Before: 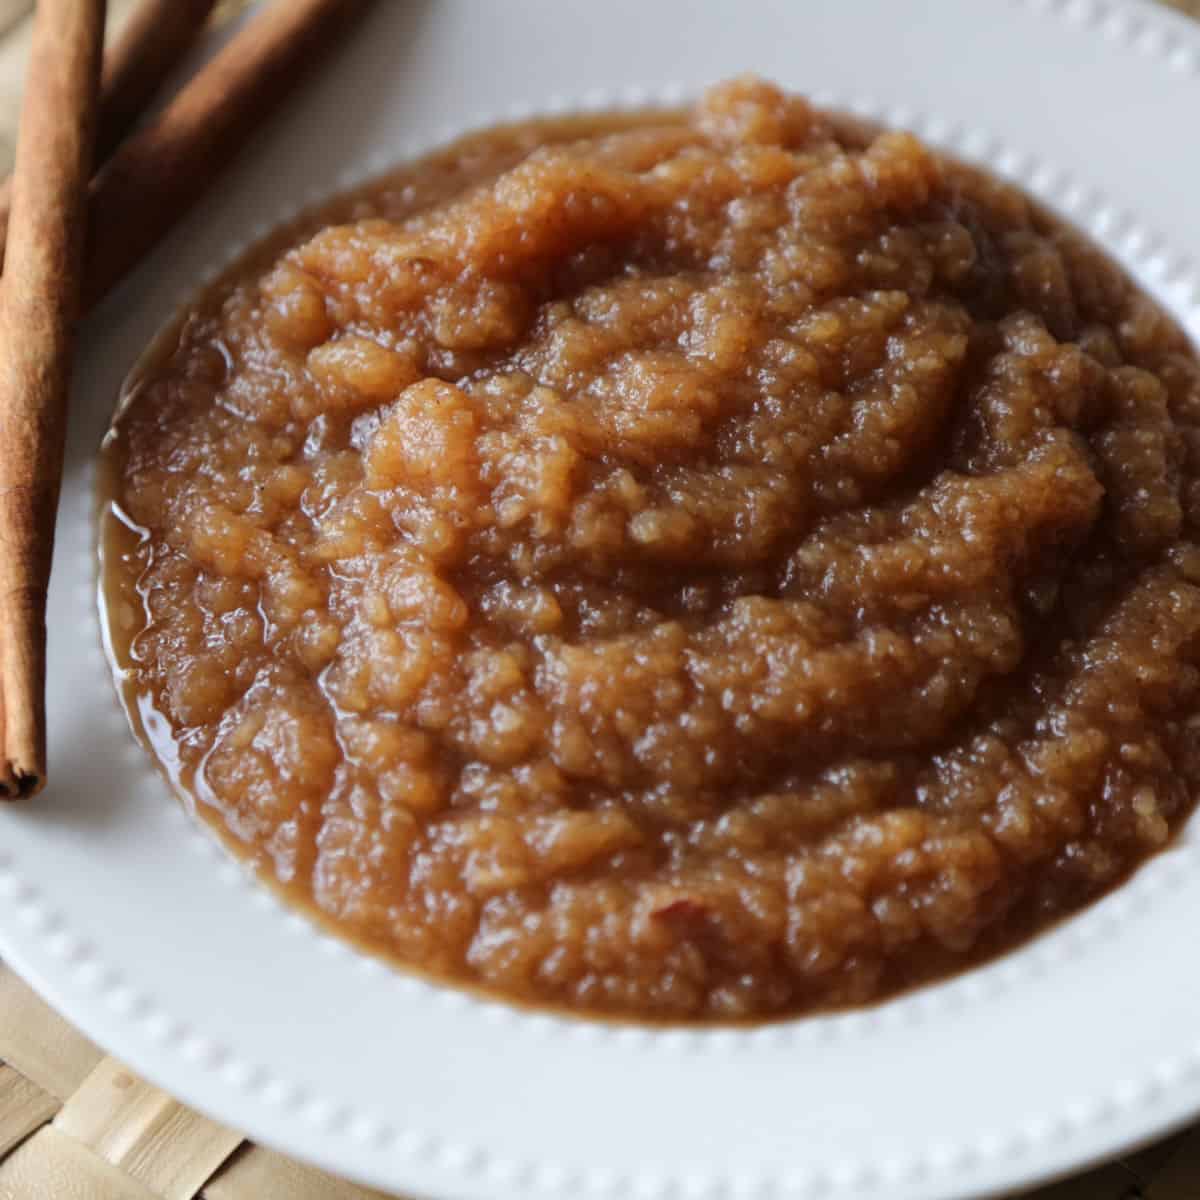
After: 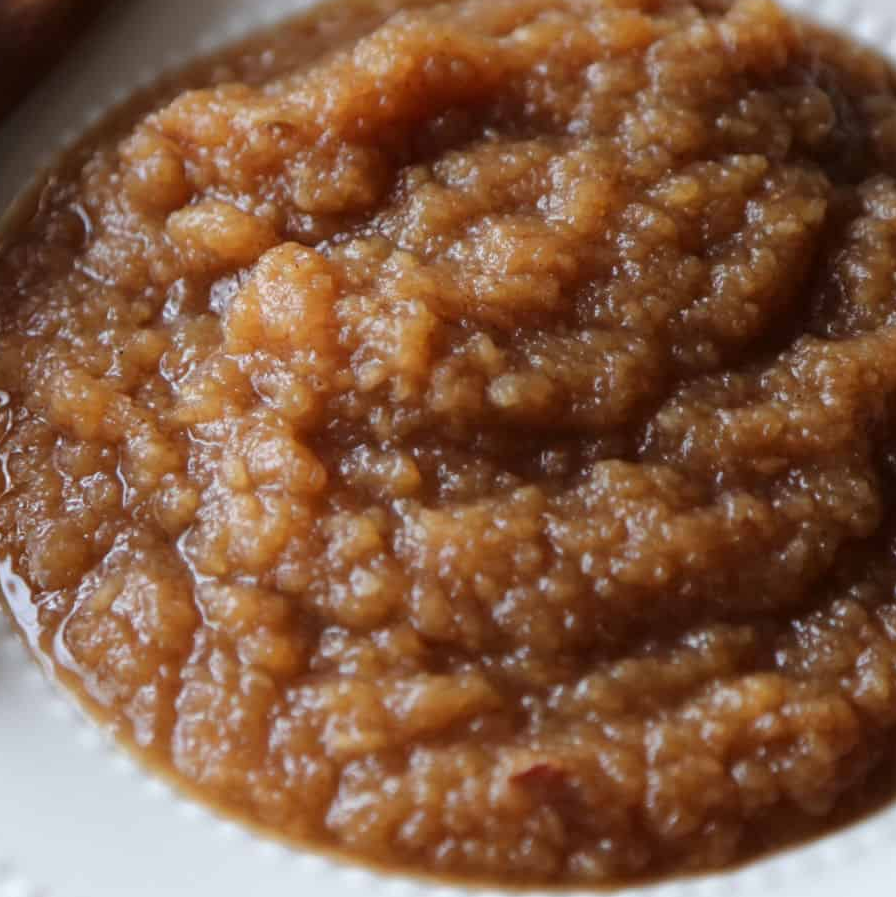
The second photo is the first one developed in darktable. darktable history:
crop and rotate: left 11.831%, top 11.346%, right 13.429%, bottom 13.899%
tone equalizer: on, module defaults
